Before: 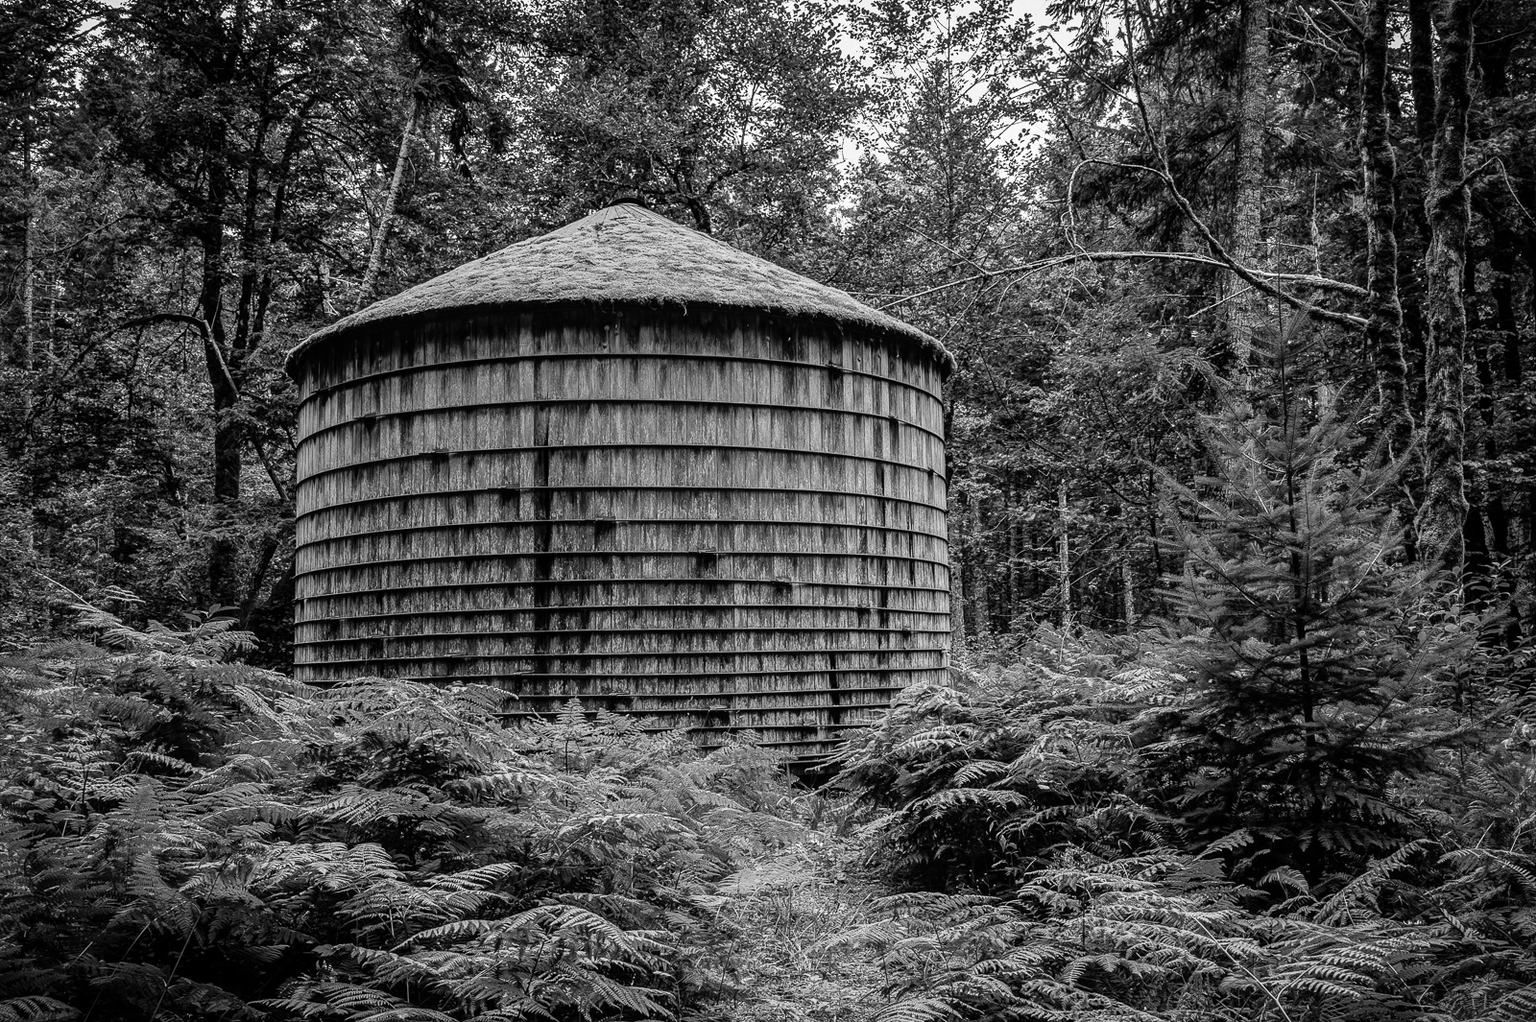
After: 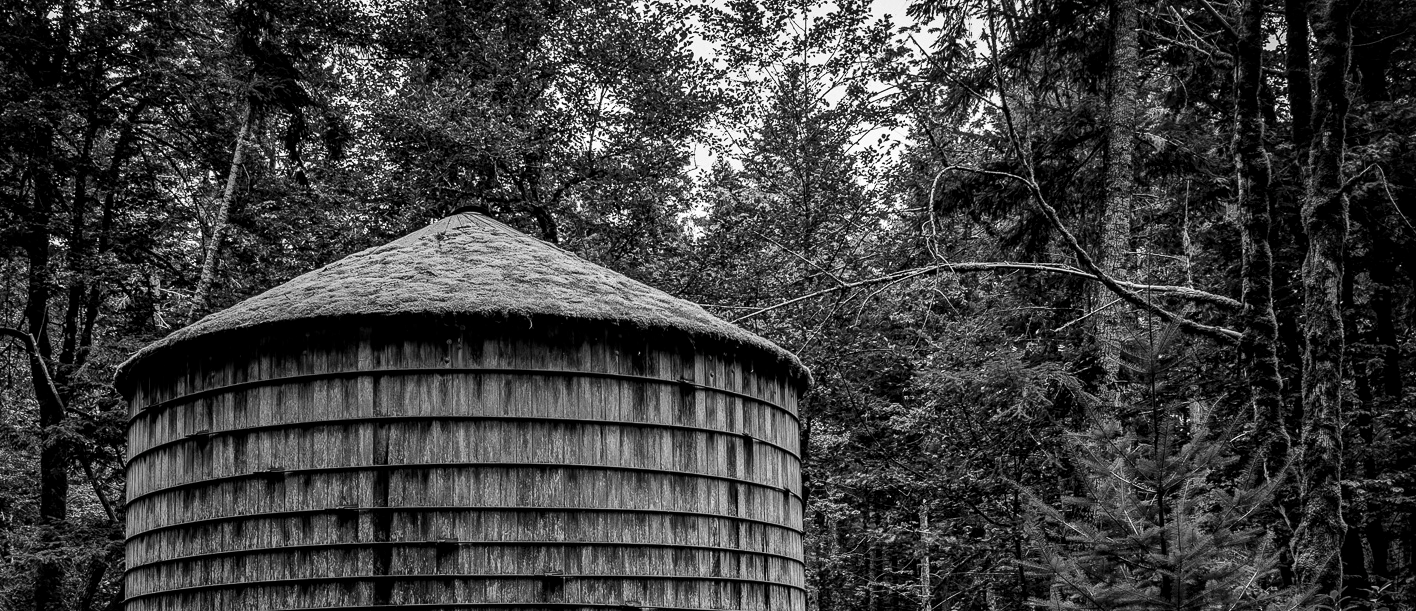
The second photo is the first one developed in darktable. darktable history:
local contrast: mode bilateral grid, contrast 19, coarseness 50, detail 119%, midtone range 0.2
crop and rotate: left 11.461%, bottom 42.576%
contrast brightness saturation: contrast 0.068, brightness -0.142, saturation 0.118
